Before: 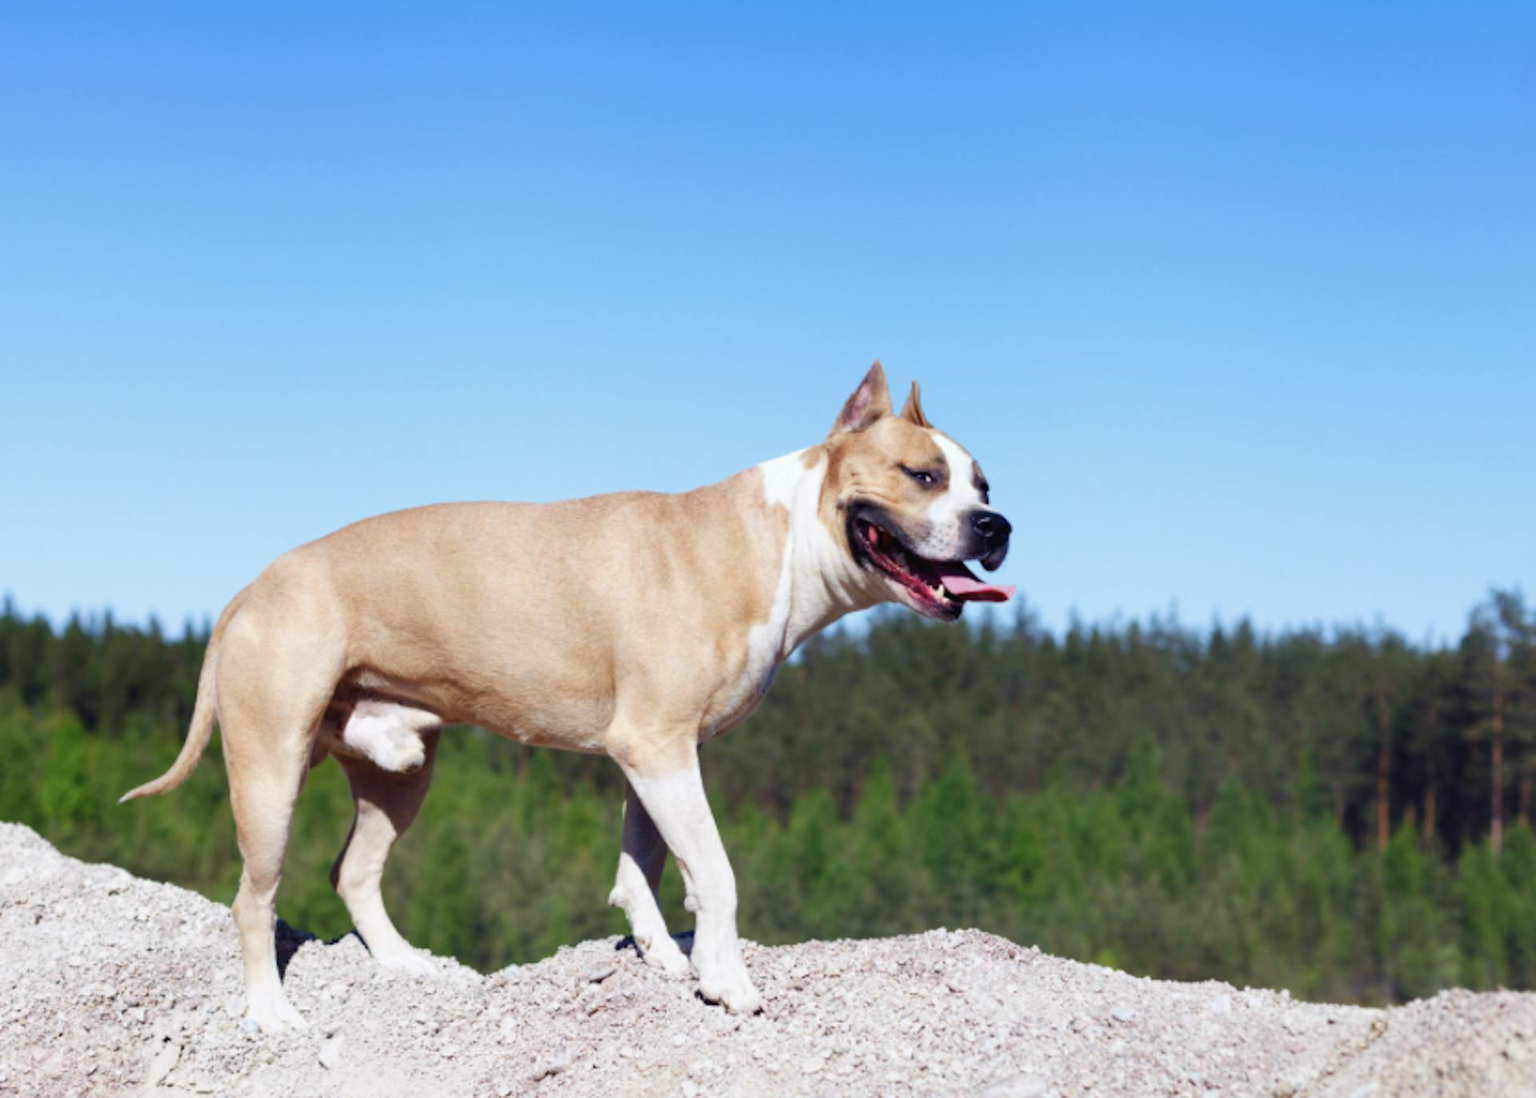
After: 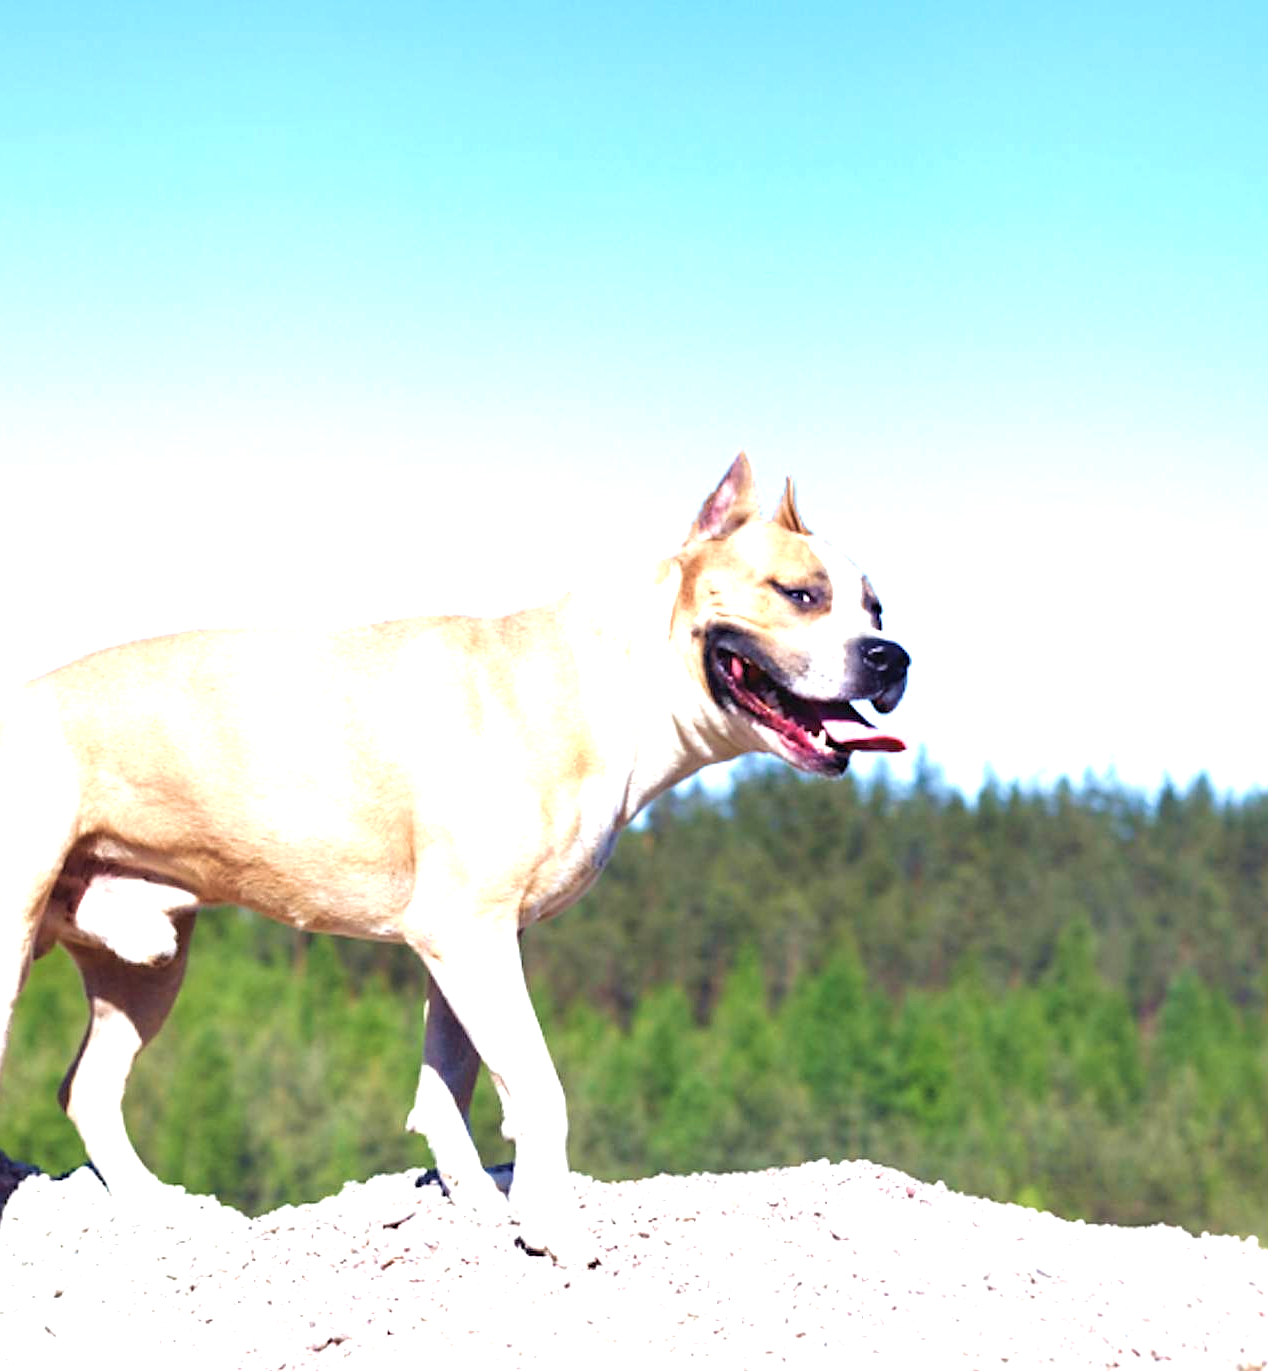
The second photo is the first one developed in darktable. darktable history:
velvia: on, module defaults
sharpen: amount 0.575
exposure: black level correction 0, exposure 1.2 EV, compensate exposure bias true, compensate highlight preservation false
crop and rotate: left 18.442%, right 15.508%
